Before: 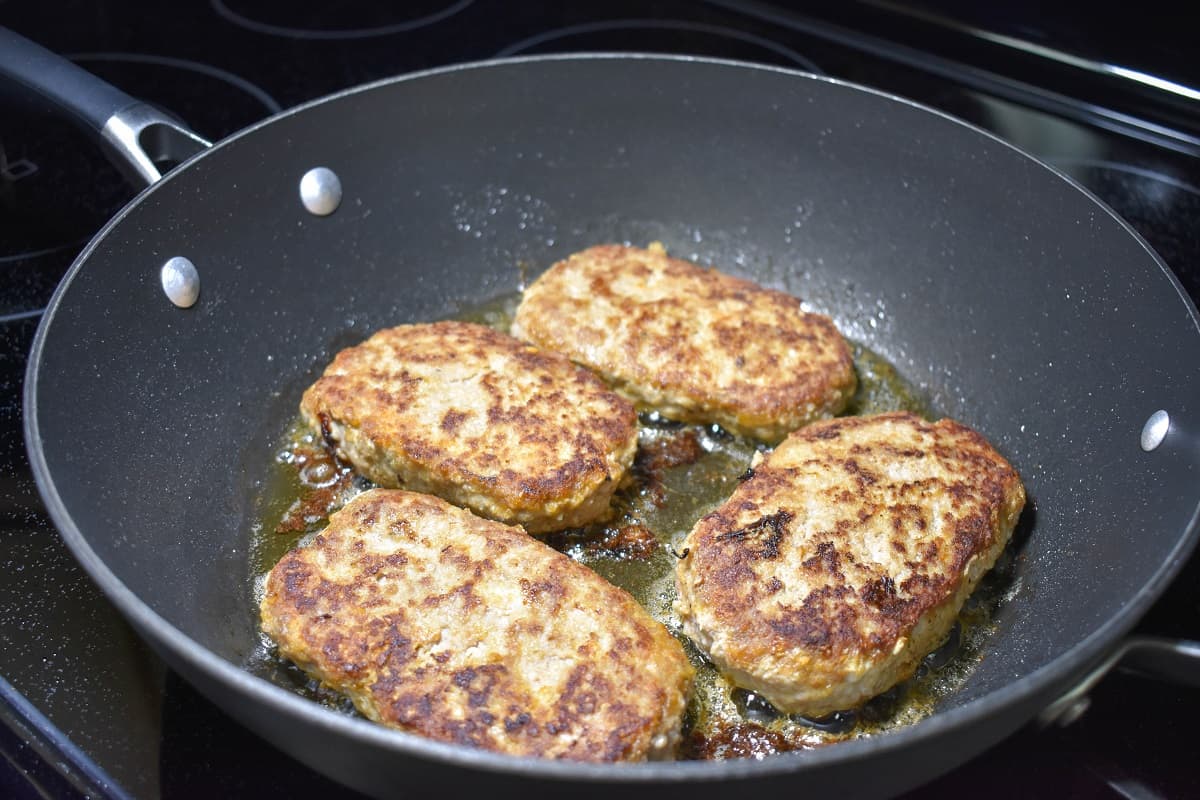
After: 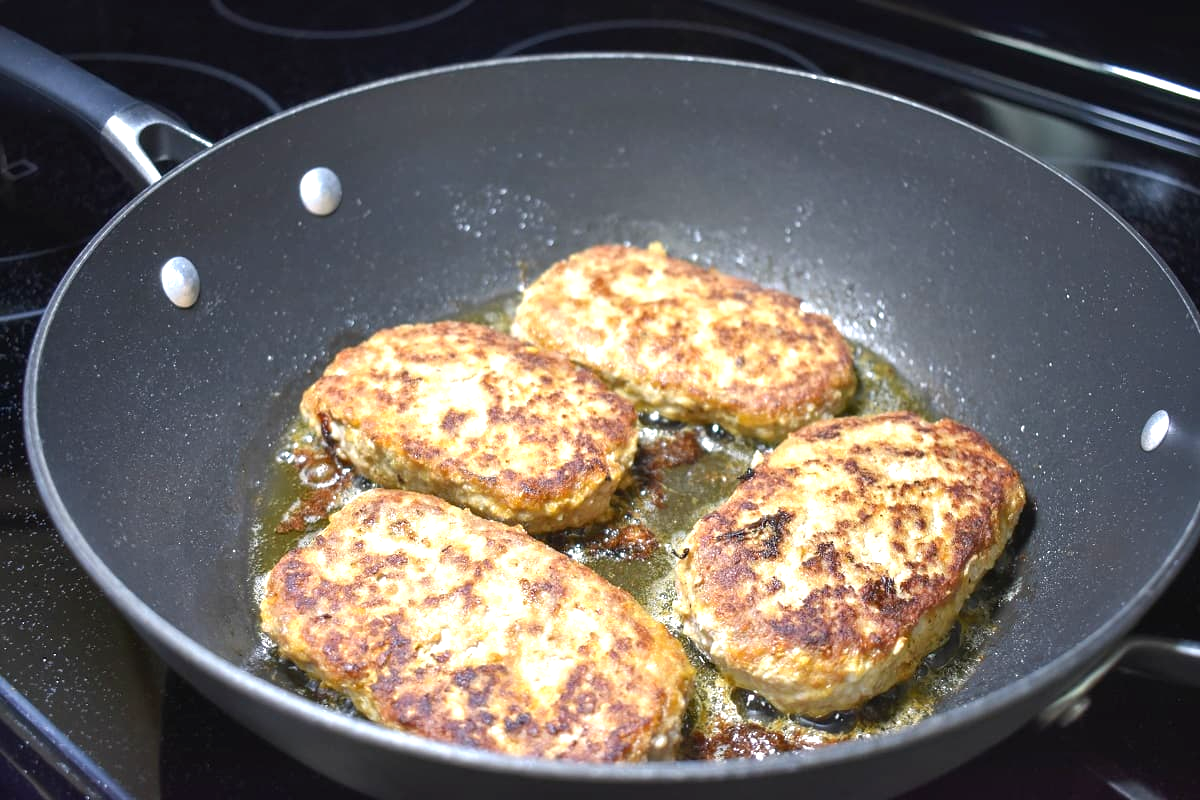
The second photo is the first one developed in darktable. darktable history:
exposure: black level correction 0, exposure 0.599 EV, compensate highlight preservation false
